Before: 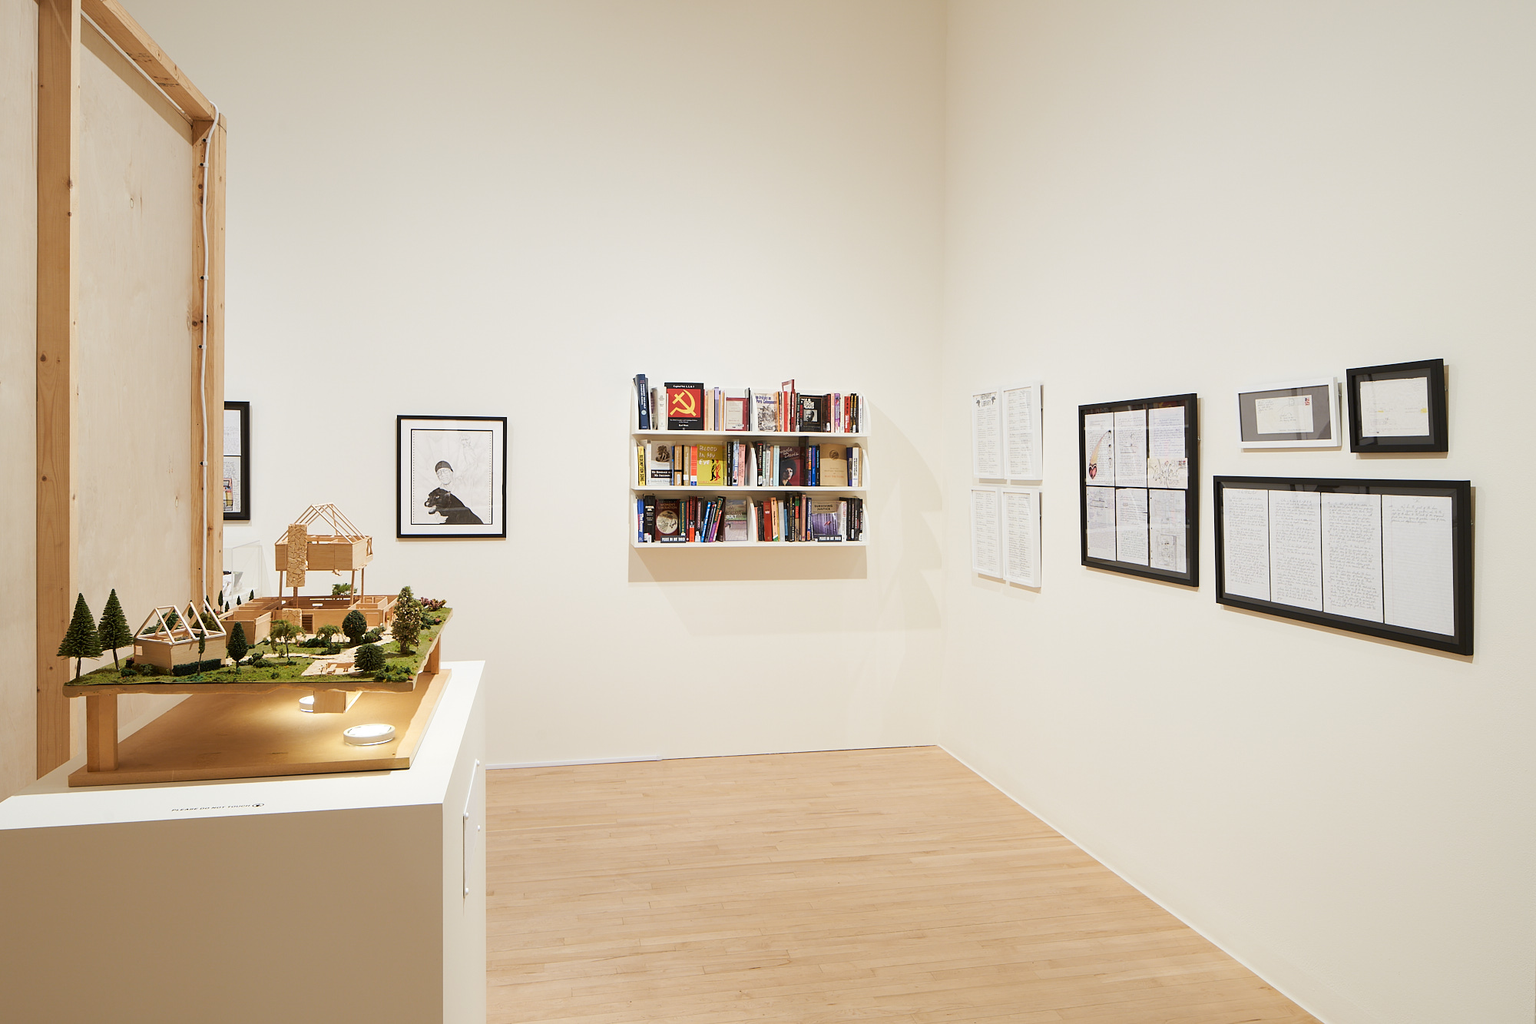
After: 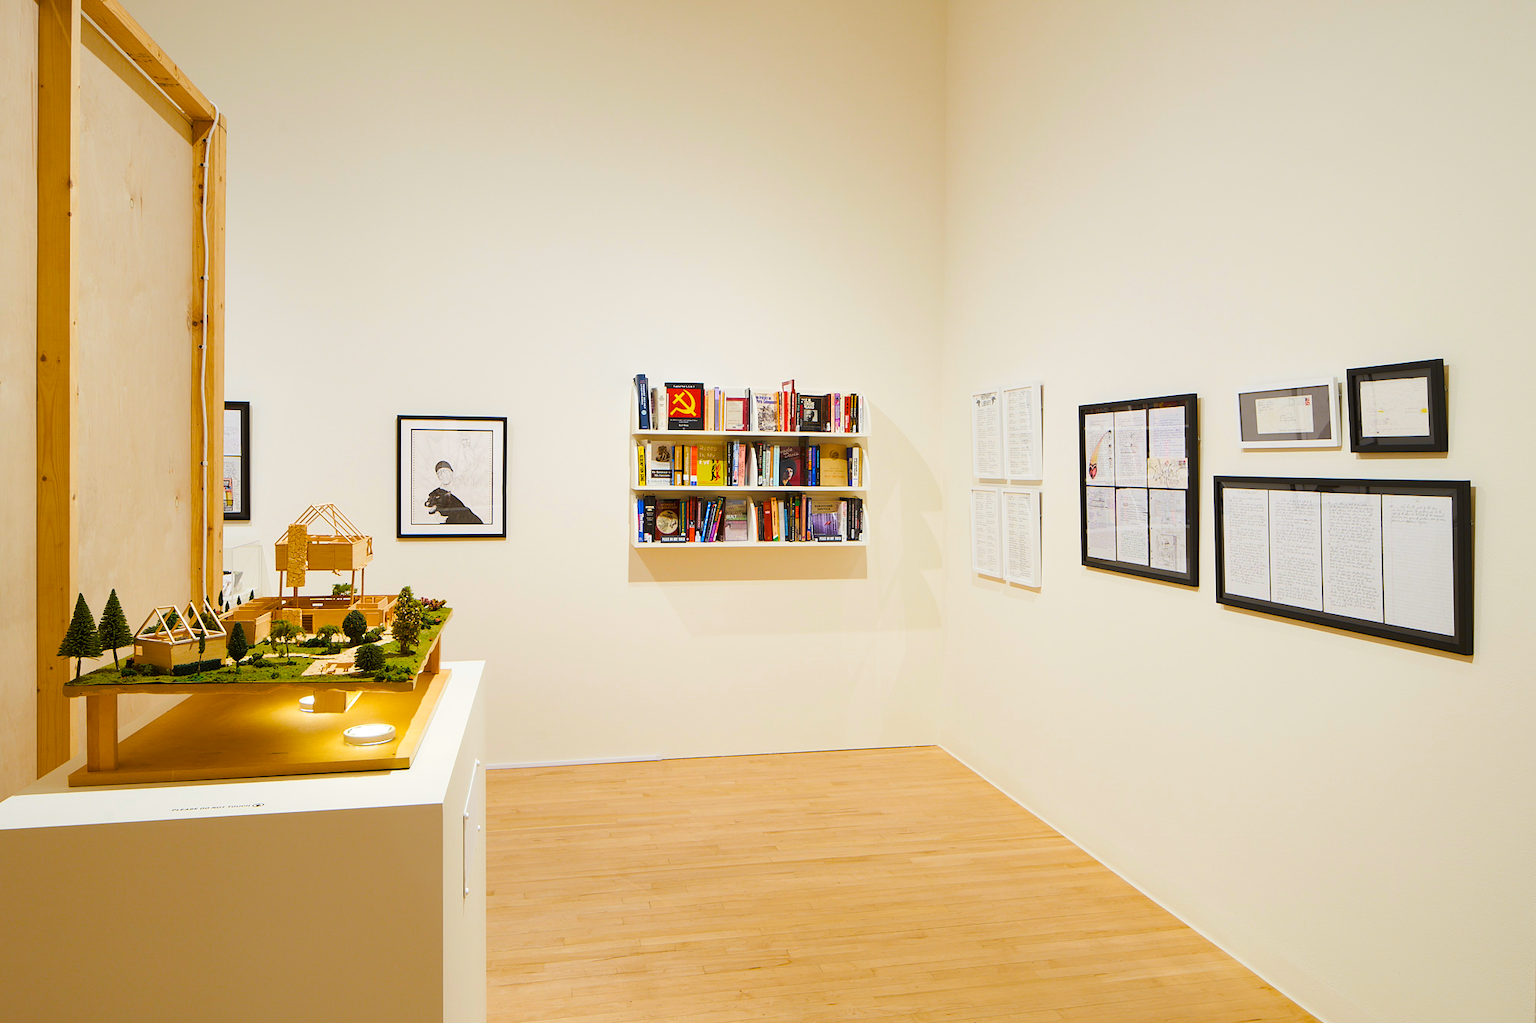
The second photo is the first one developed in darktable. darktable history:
color balance rgb: linear chroma grading › shadows -30.171%, linear chroma grading › global chroma 34.93%, perceptual saturation grading › global saturation 29.638%, global vibrance 20%
